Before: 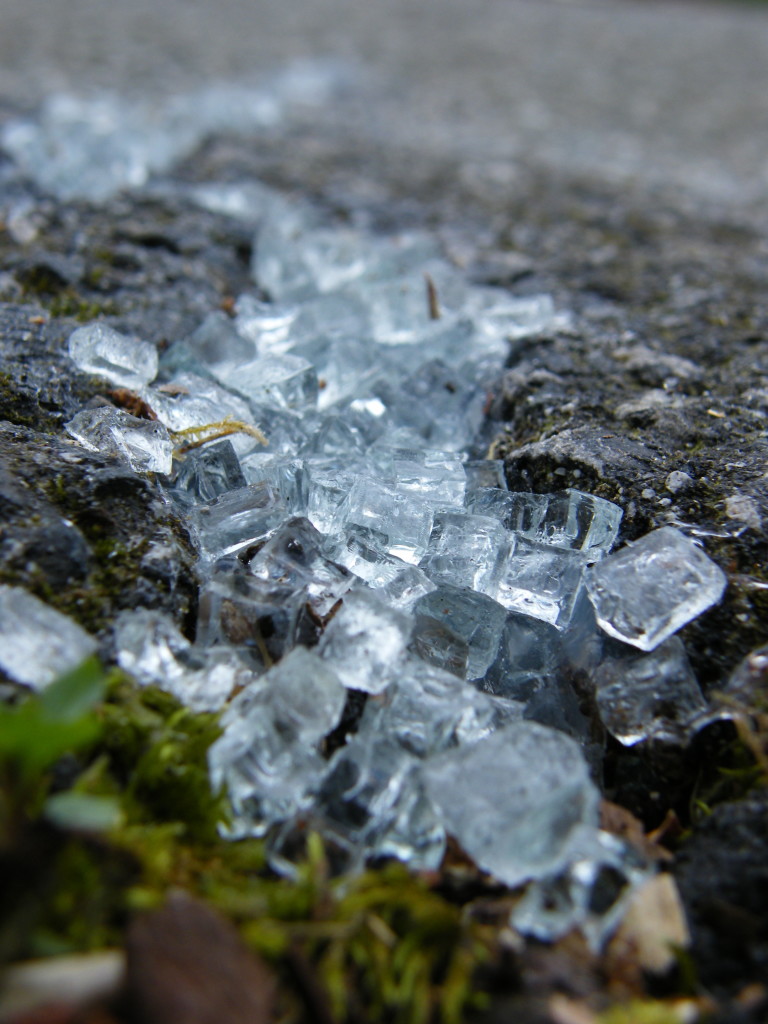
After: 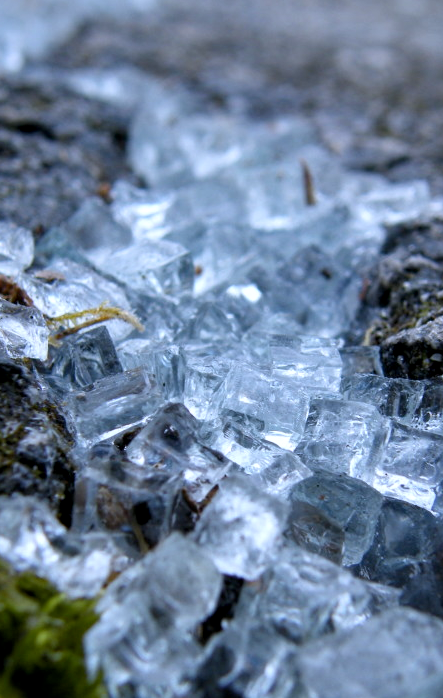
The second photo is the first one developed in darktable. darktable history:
white balance: red 0.967, blue 1.119, emerald 0.756
crop: left 16.202%, top 11.208%, right 26.045%, bottom 20.557%
local contrast: highlights 100%, shadows 100%, detail 120%, midtone range 0.2
